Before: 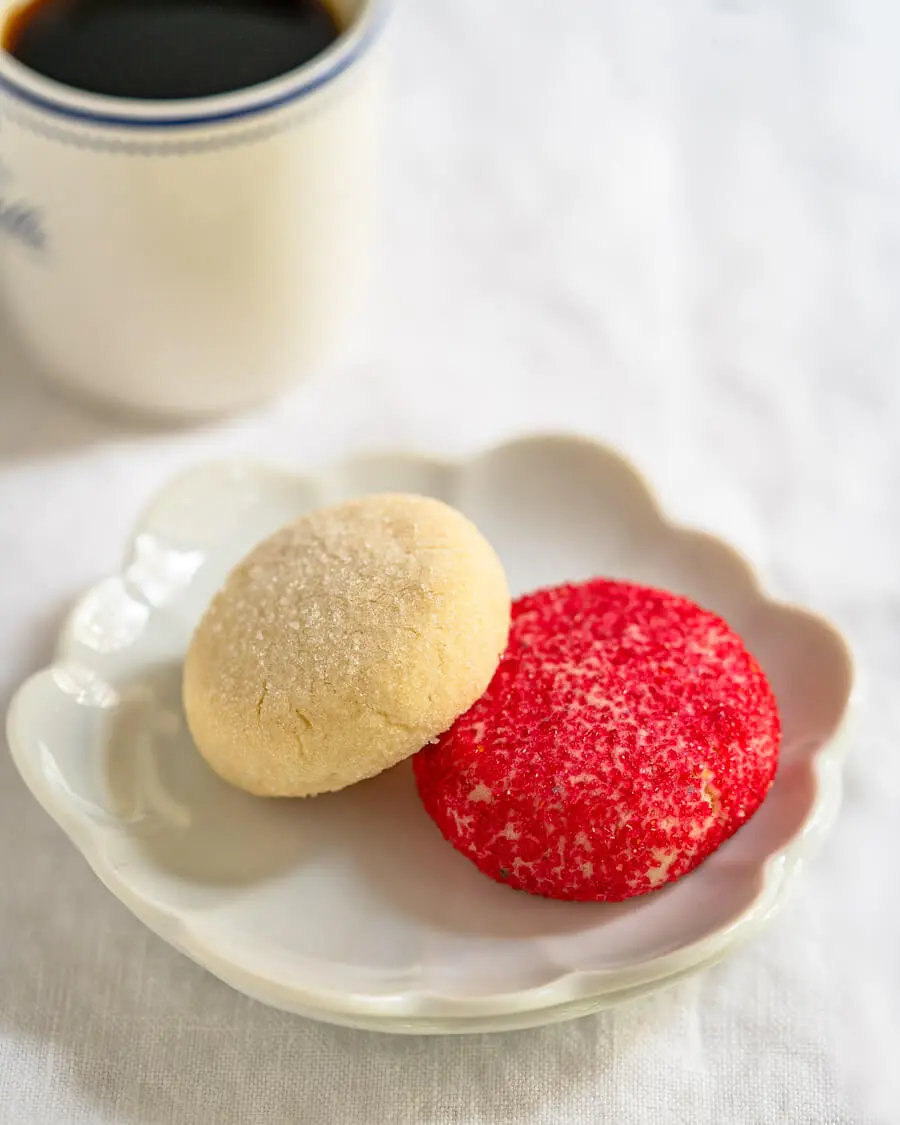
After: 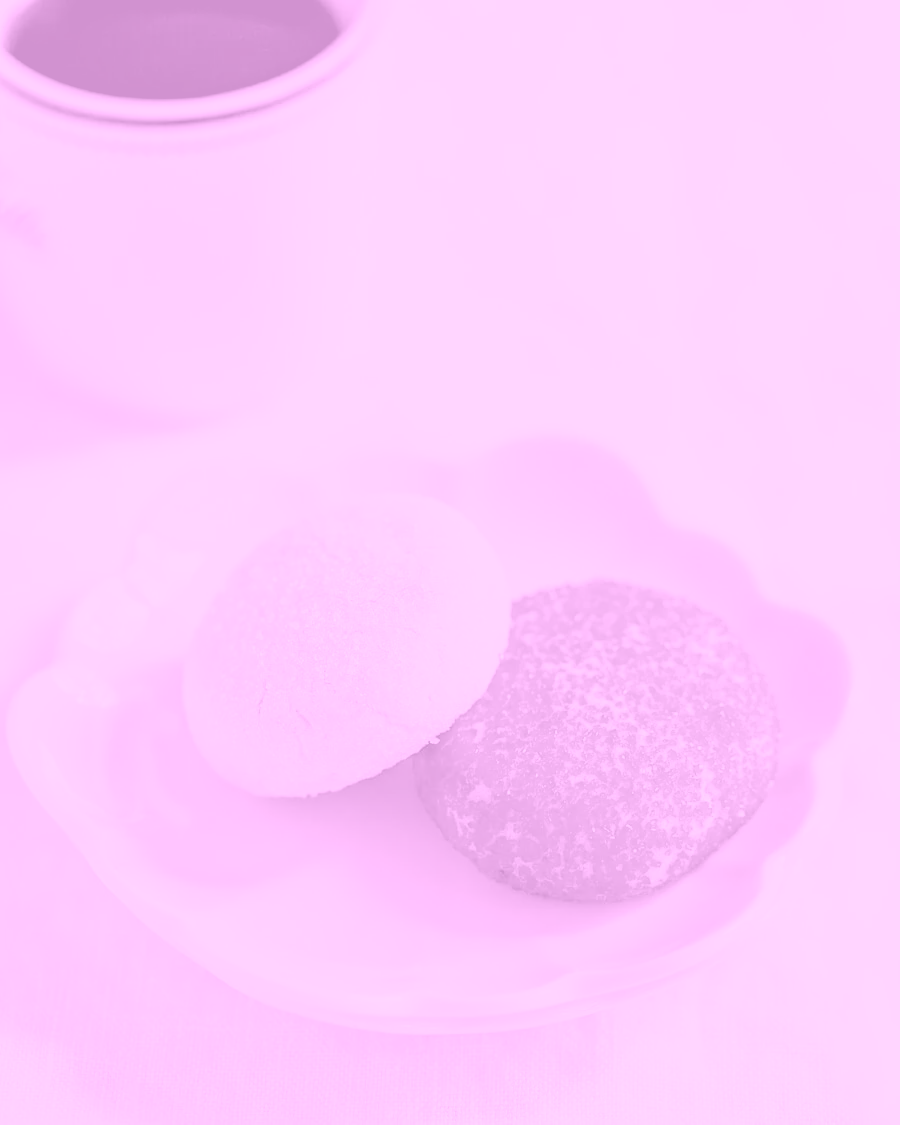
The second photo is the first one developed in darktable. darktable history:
colorize: hue 331.2°, saturation 75%, source mix 30.28%, lightness 70.52%, version 1
rgb levels: levels [[0.01, 0.419, 0.839], [0, 0.5, 1], [0, 0.5, 1]]
exposure: black level correction 0.001, exposure 0.5 EV, compensate exposure bias true, compensate highlight preservation false
filmic rgb: middle gray luminance 30%, black relative exposure -9 EV, white relative exposure 7 EV, threshold 6 EV, target black luminance 0%, hardness 2.94, latitude 2.04%, contrast 0.963, highlights saturation mix 5%, shadows ↔ highlights balance 12.16%, add noise in highlights 0, preserve chrominance no, color science v3 (2019), use custom middle-gray values true, iterations of high-quality reconstruction 0, contrast in highlights soft, enable highlight reconstruction true
